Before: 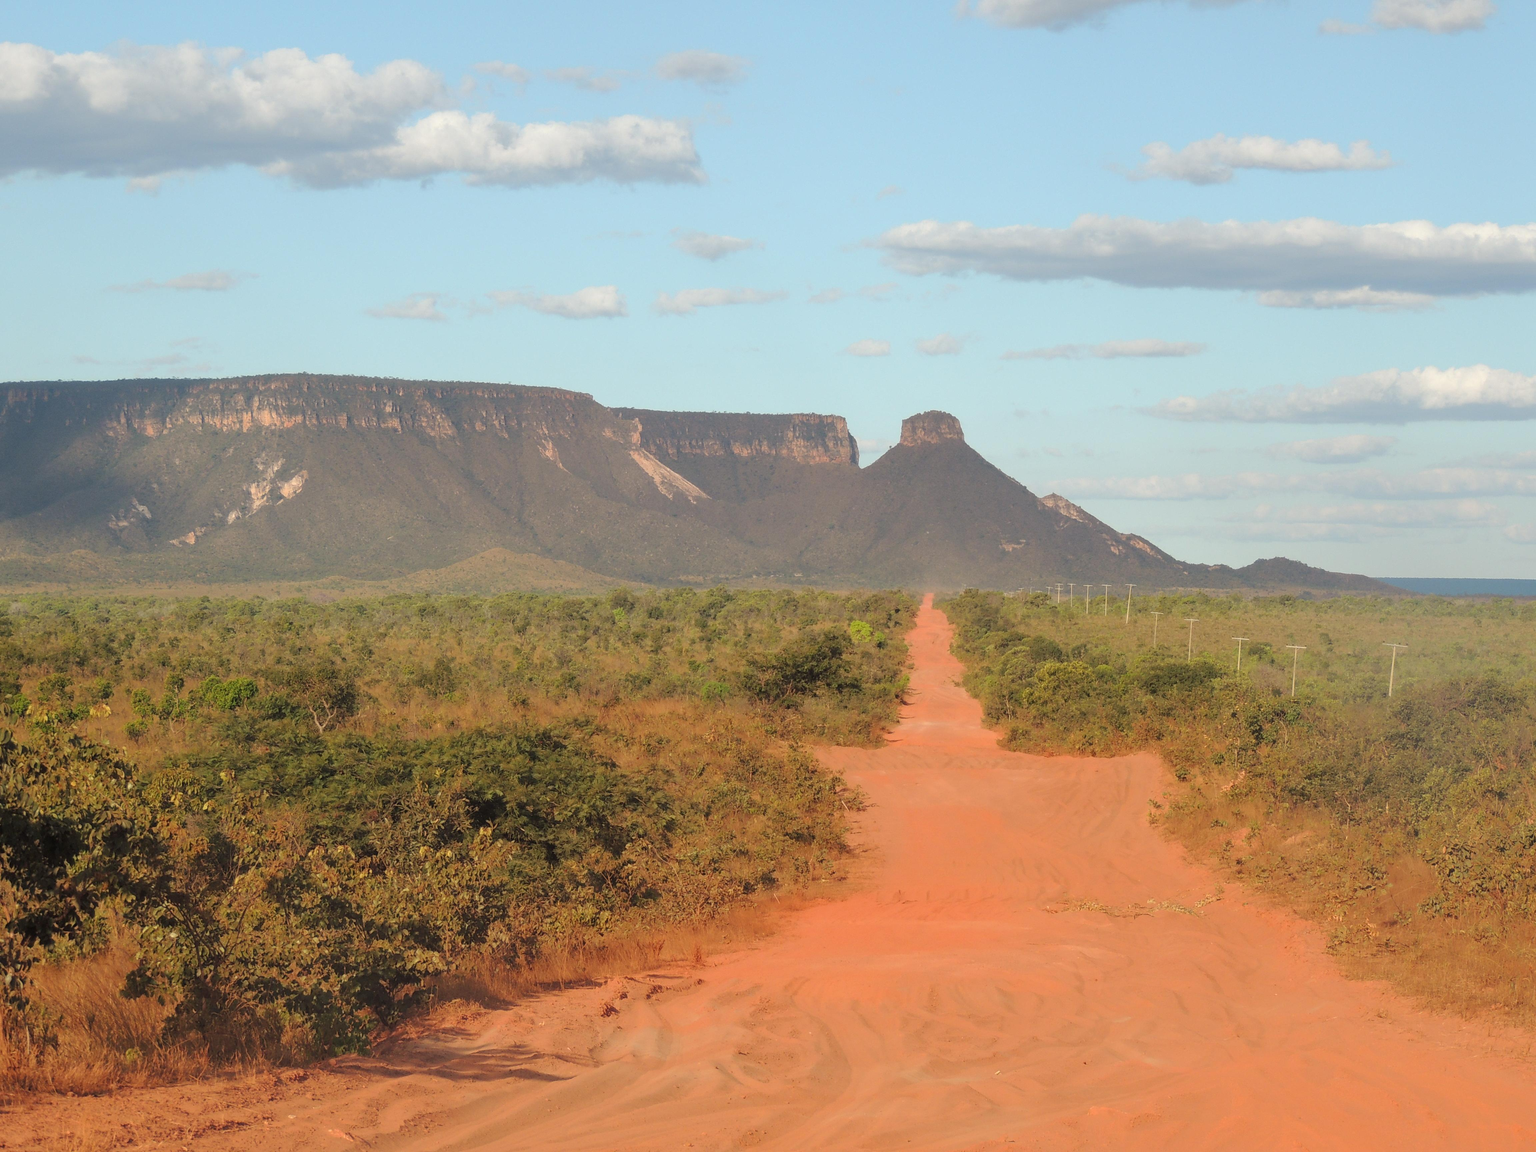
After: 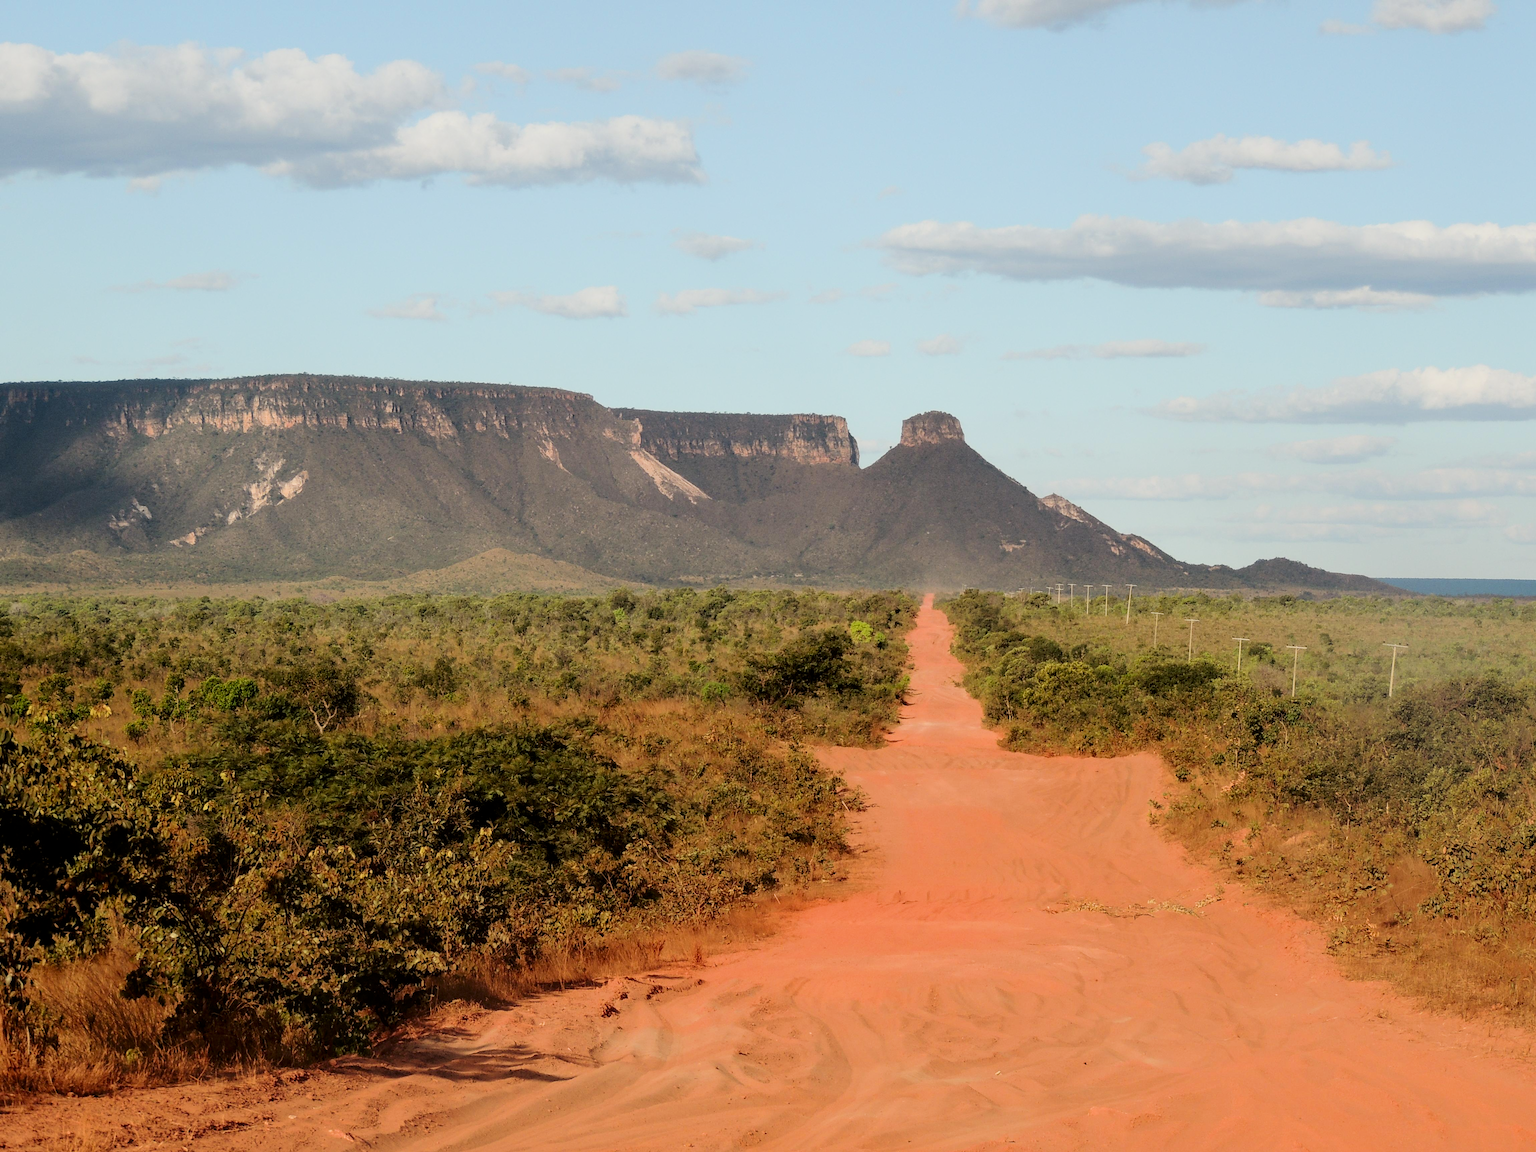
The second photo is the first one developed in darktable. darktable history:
exposure: compensate highlight preservation false
contrast brightness saturation: contrast 0.2, brightness -0.11, saturation 0.1
filmic rgb: black relative exposure -5 EV, hardness 2.88, contrast 1.3, highlights saturation mix -30%
